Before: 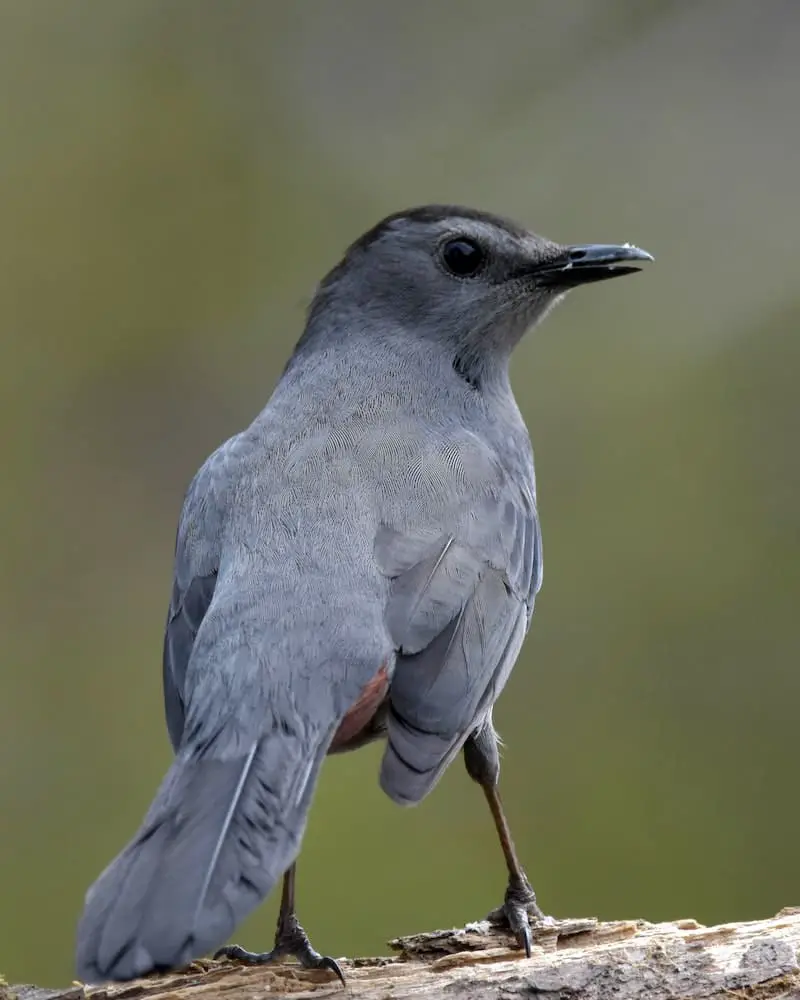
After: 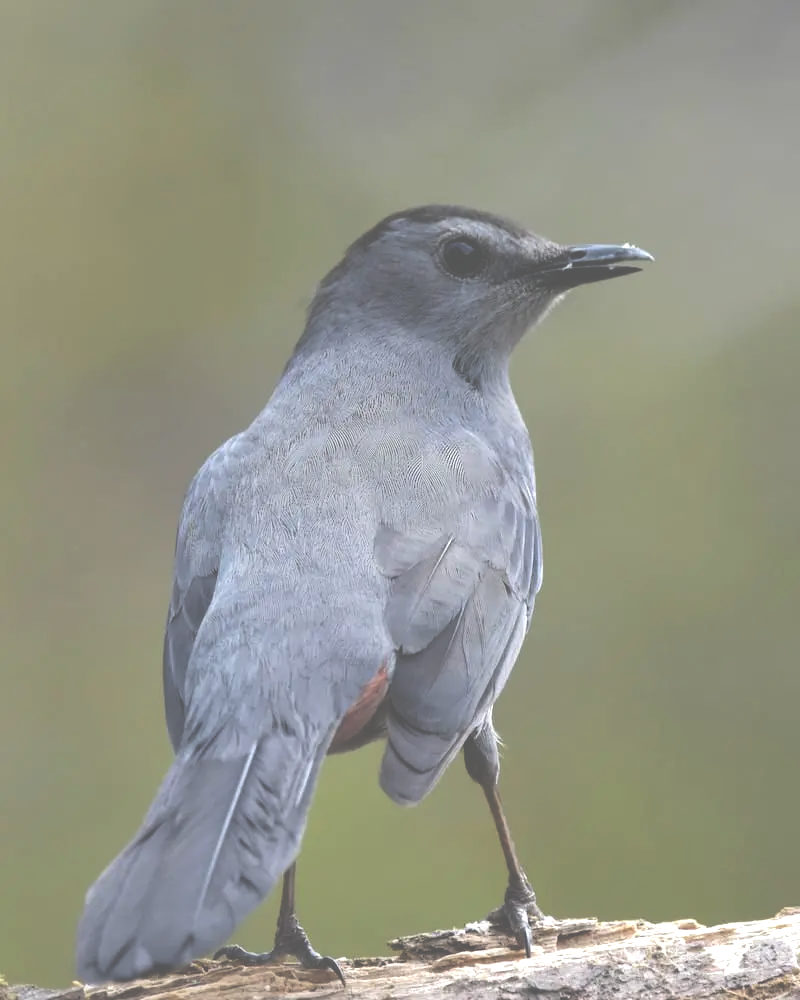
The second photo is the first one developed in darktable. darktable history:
exposure: black level correction -0.069, exposure 0.503 EV, compensate highlight preservation false
